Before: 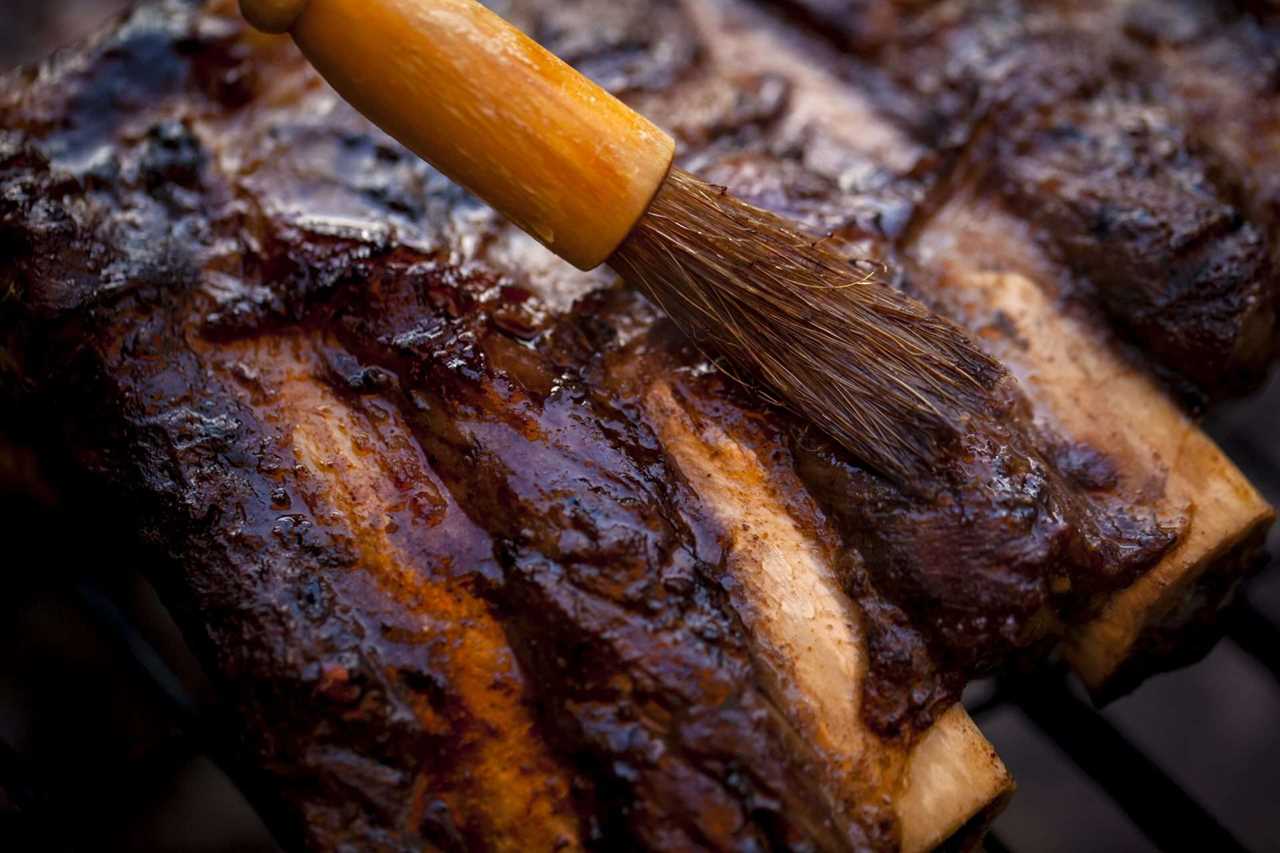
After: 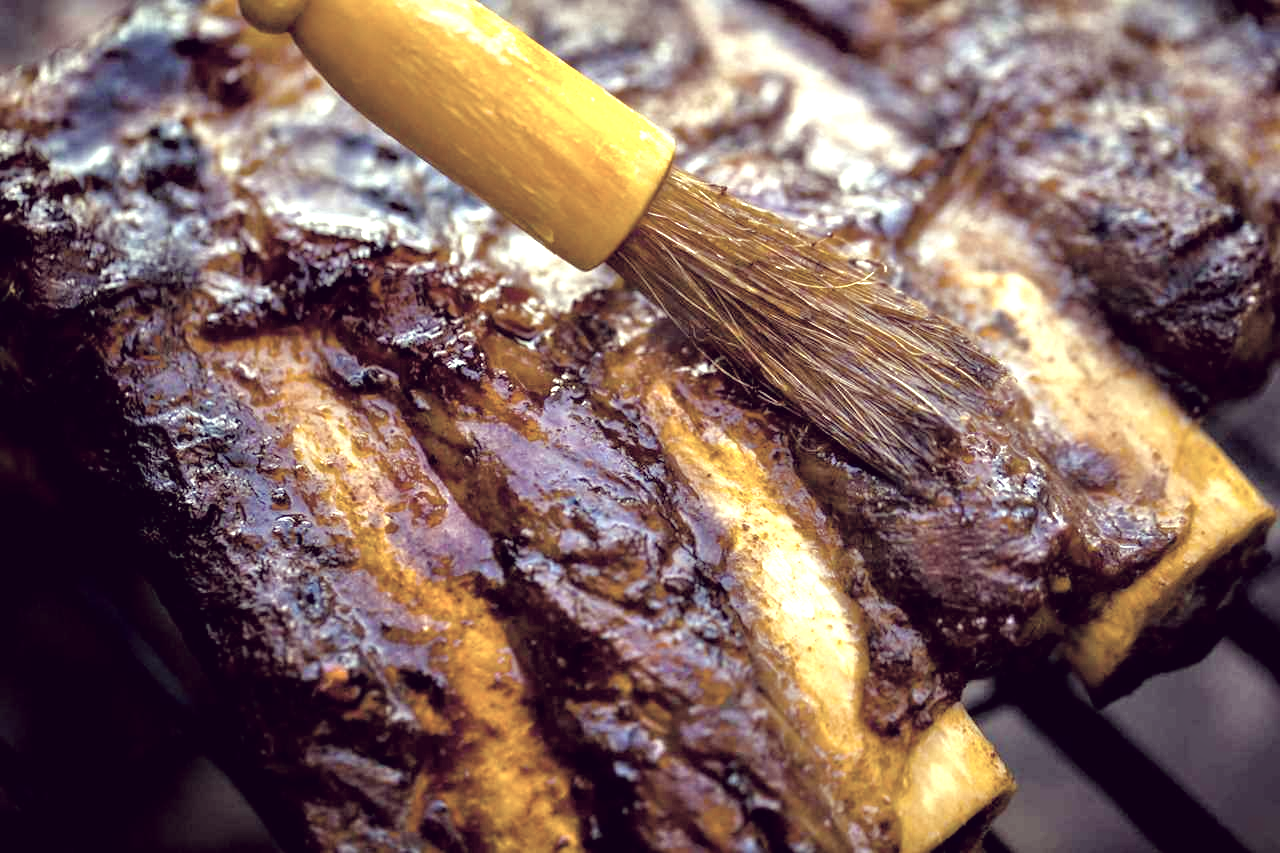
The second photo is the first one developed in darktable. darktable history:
exposure: black level correction 0, exposure 1.1 EV, compensate highlight preservation false
tone equalizer: -7 EV 0.15 EV, -6 EV 0.6 EV, -5 EV 1.15 EV, -4 EV 1.33 EV, -3 EV 1.15 EV, -2 EV 0.6 EV, -1 EV 0.15 EV, mask exposure compensation -0.5 EV
color balance rgb: linear chroma grading › global chroma 50%, perceptual saturation grading › global saturation 2.34%, global vibrance 6.64%, contrast 12.71%, saturation formula JzAzBz (2021)
color correction: highlights a* -20.17, highlights b* 20.27, shadows a* 20.03, shadows b* -20.46, saturation 0.43
rotate and perspective: automatic cropping off
